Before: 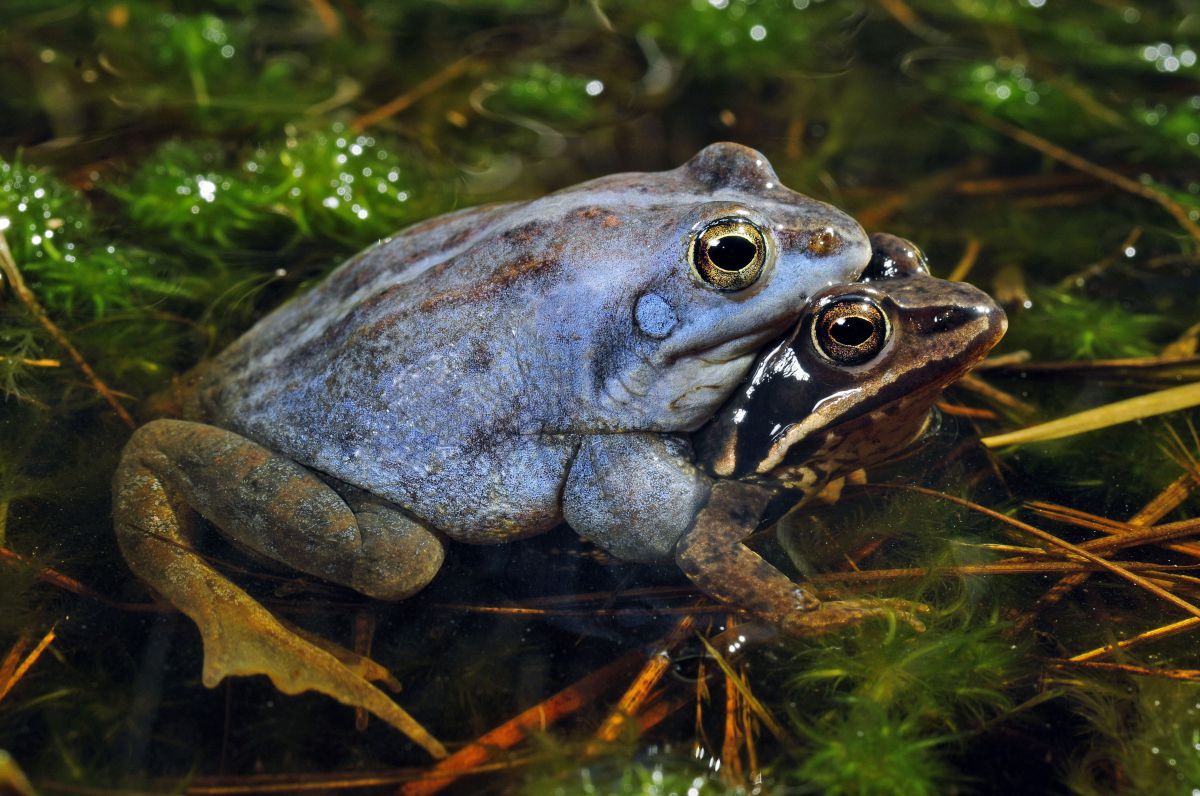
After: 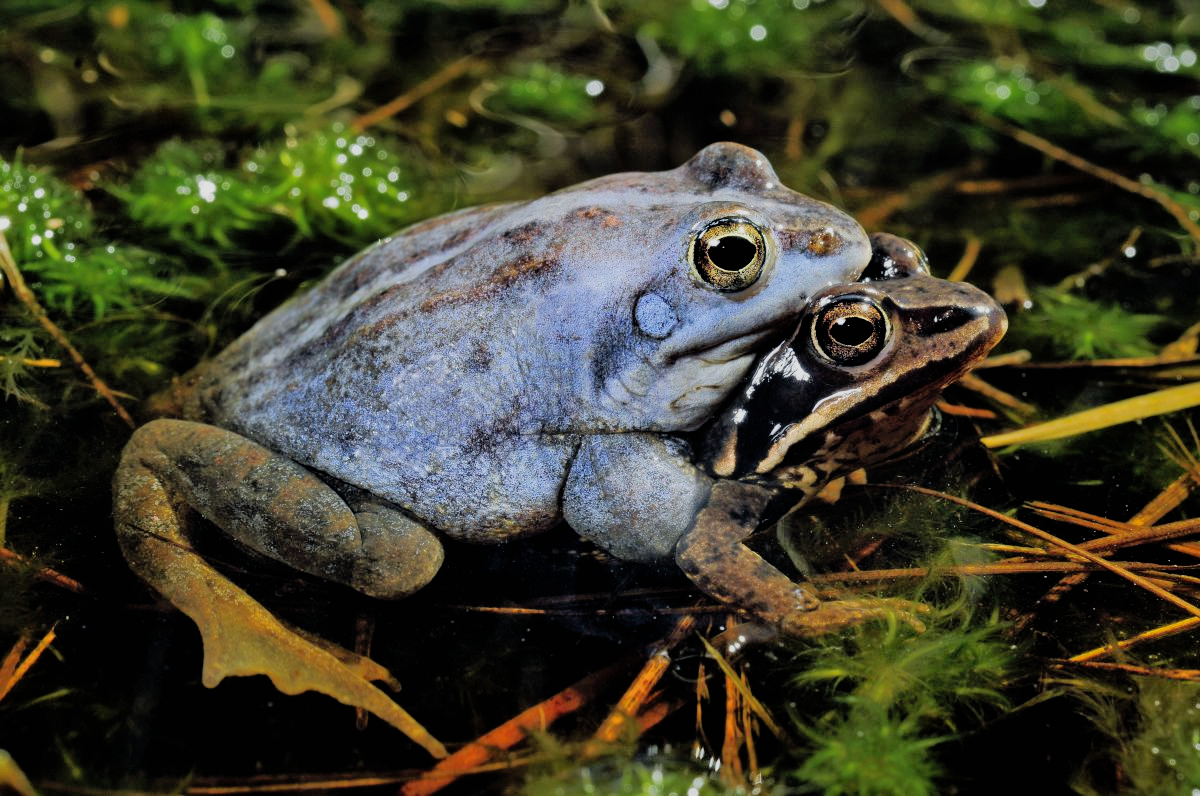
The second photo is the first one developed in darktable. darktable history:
filmic rgb: black relative exposure -5.07 EV, white relative exposure 3.98 EV, hardness 2.87, contrast 1.203, highlights saturation mix -28.51%
shadows and highlights: on, module defaults
exposure: exposure 0.373 EV, compensate highlight preservation false
